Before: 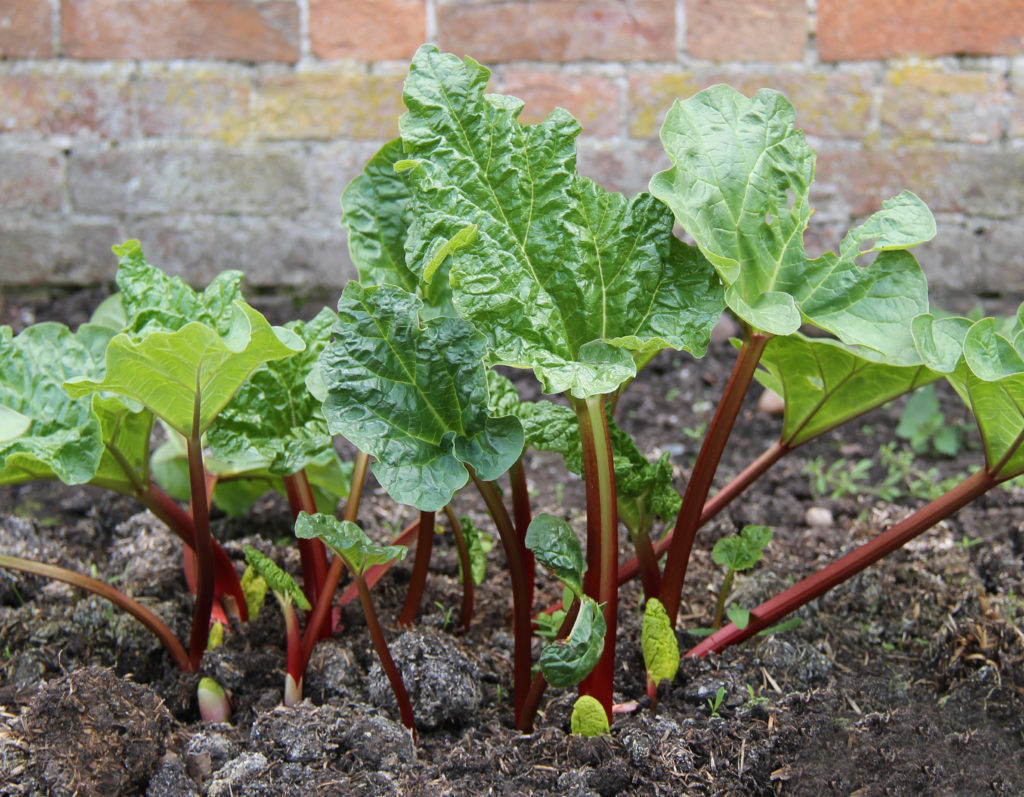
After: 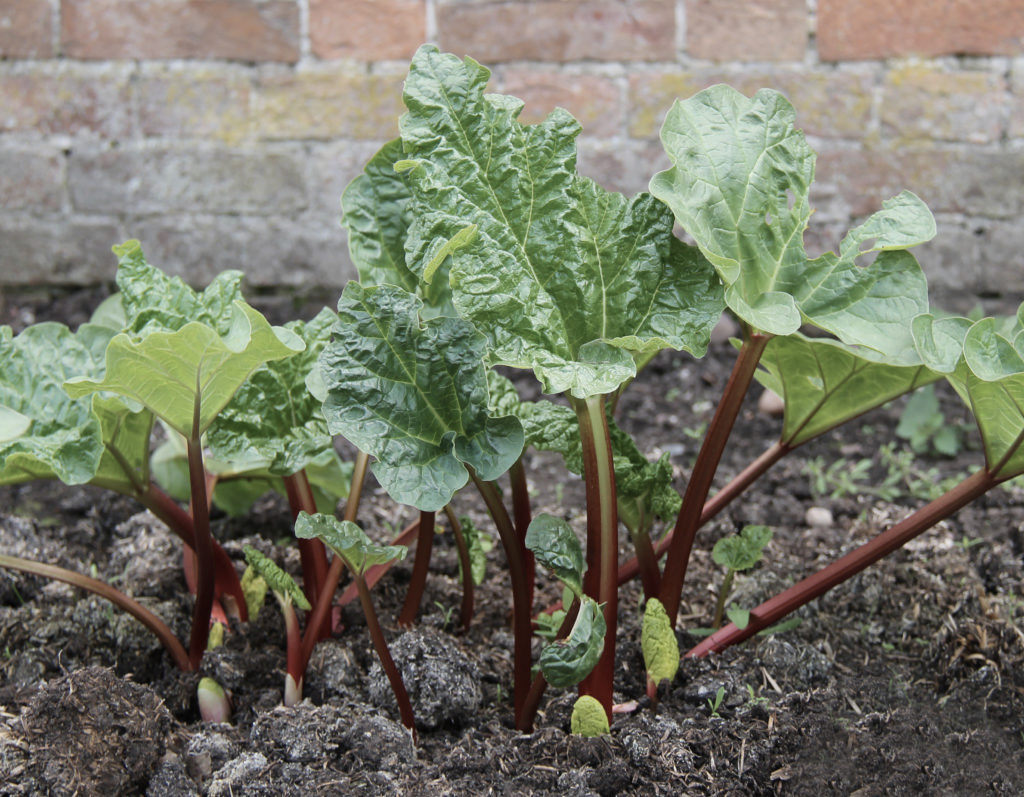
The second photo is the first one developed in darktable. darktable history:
shadows and highlights: shadows 25, white point adjustment -3, highlights -30
contrast brightness saturation: contrast 0.1, saturation -0.36
